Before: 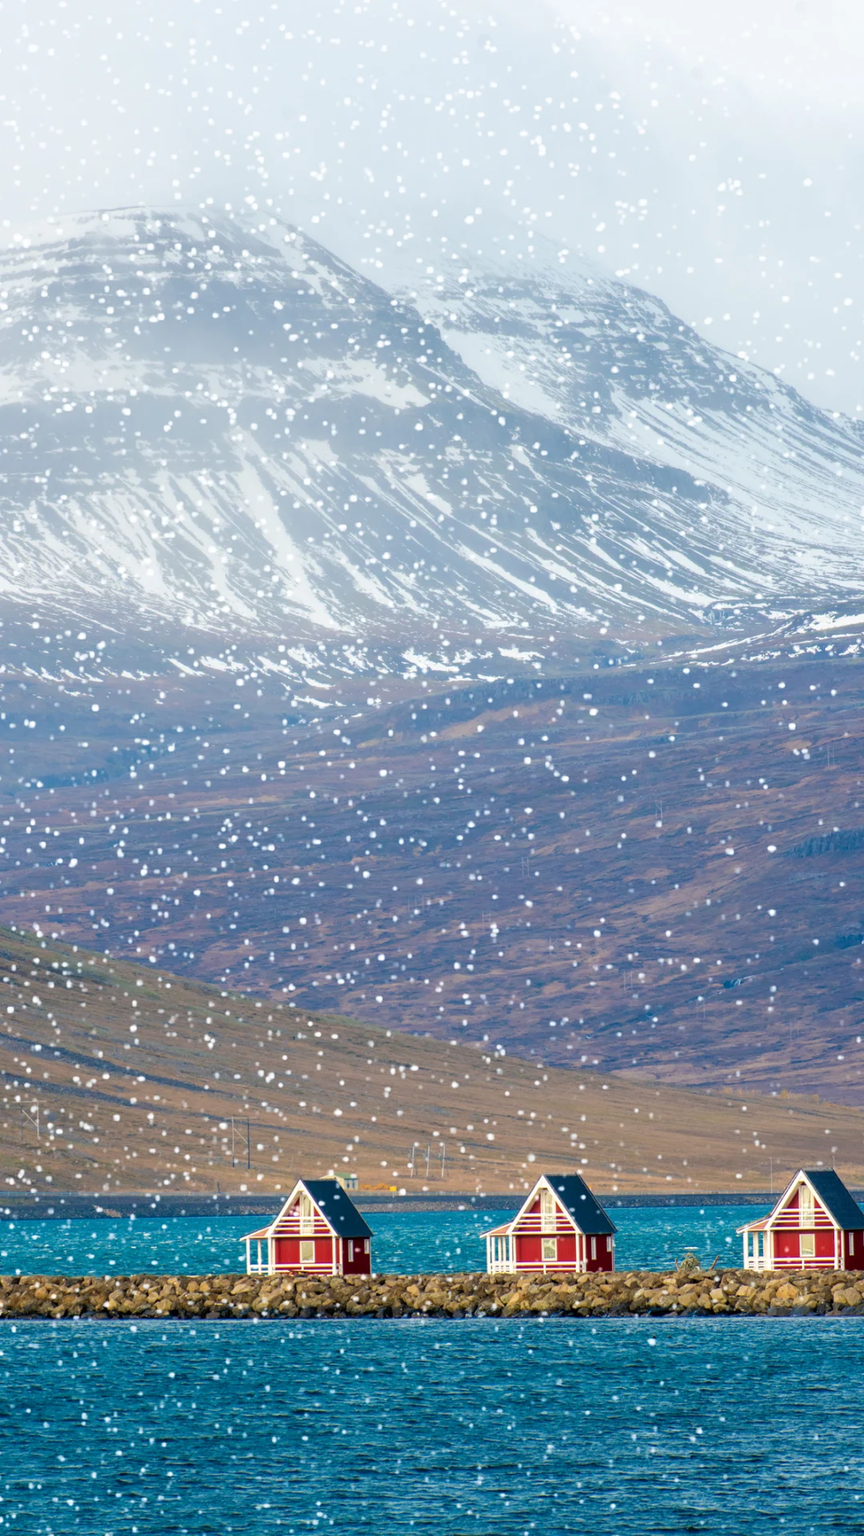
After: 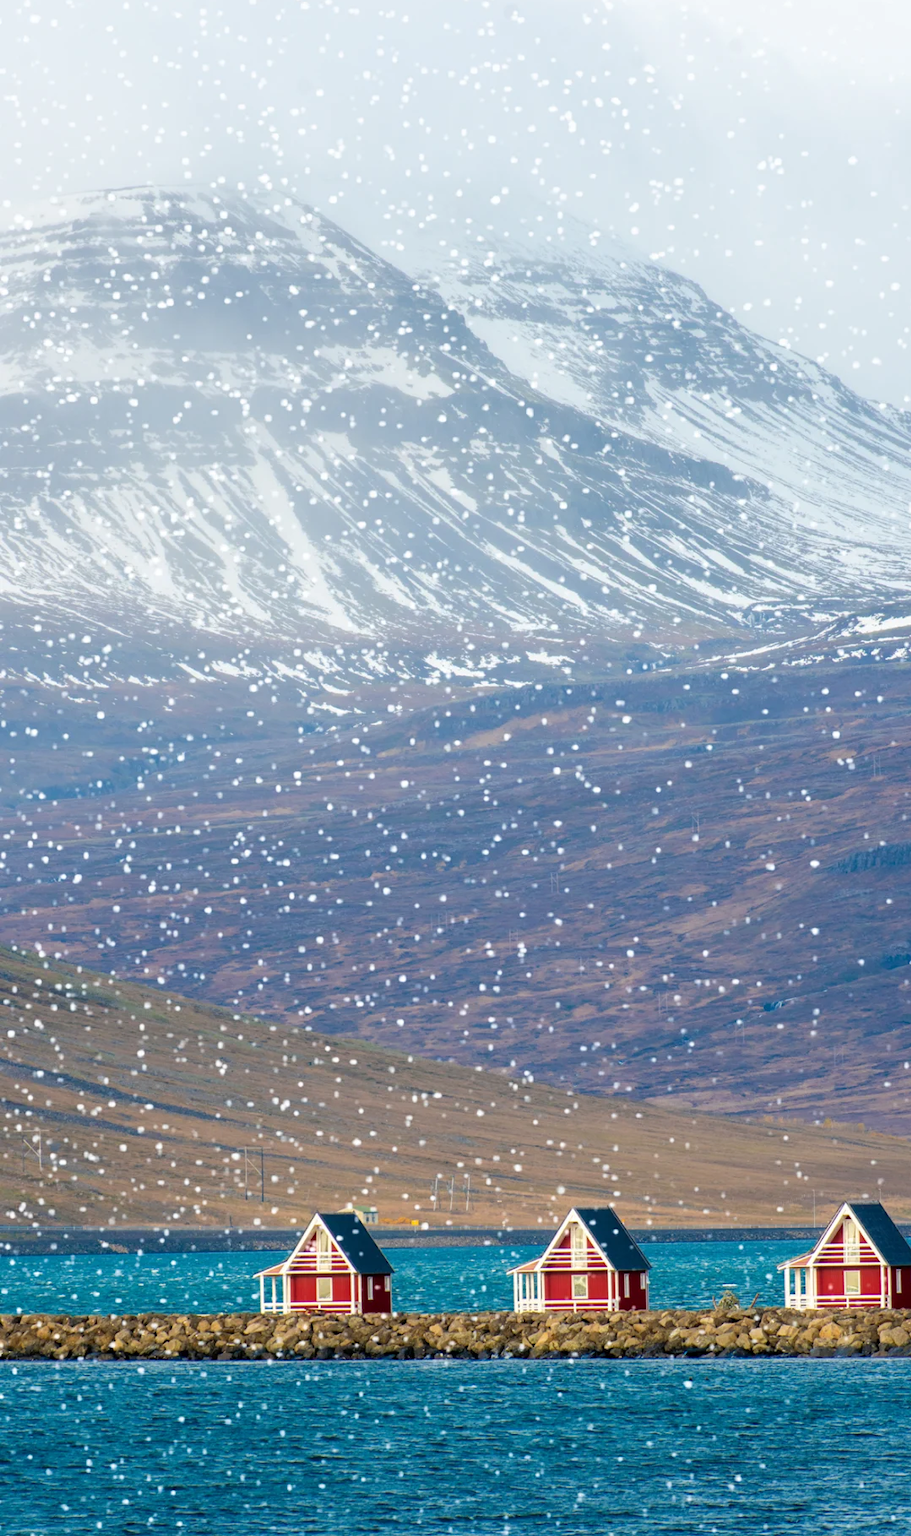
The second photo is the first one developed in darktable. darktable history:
crop and rotate: top 1.995%, bottom 3.244%
